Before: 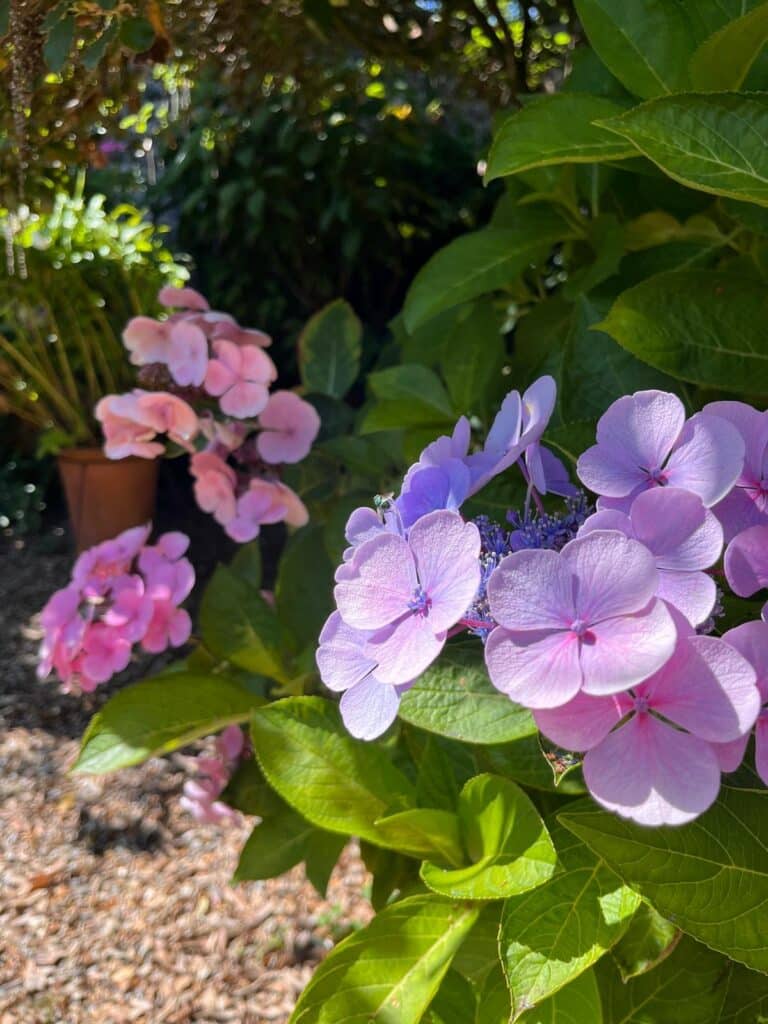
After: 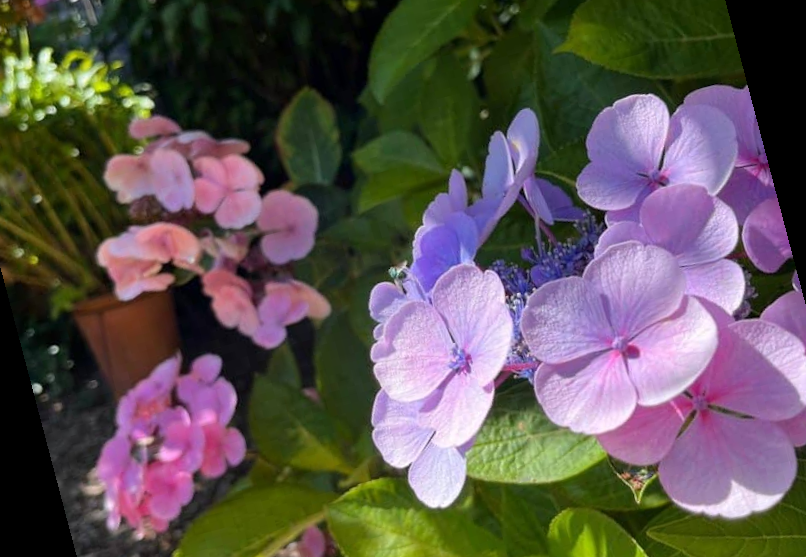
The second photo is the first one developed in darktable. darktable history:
crop and rotate: top 2.479%, bottom 3.018%
rotate and perspective: rotation -14.8°, crop left 0.1, crop right 0.903, crop top 0.25, crop bottom 0.748
